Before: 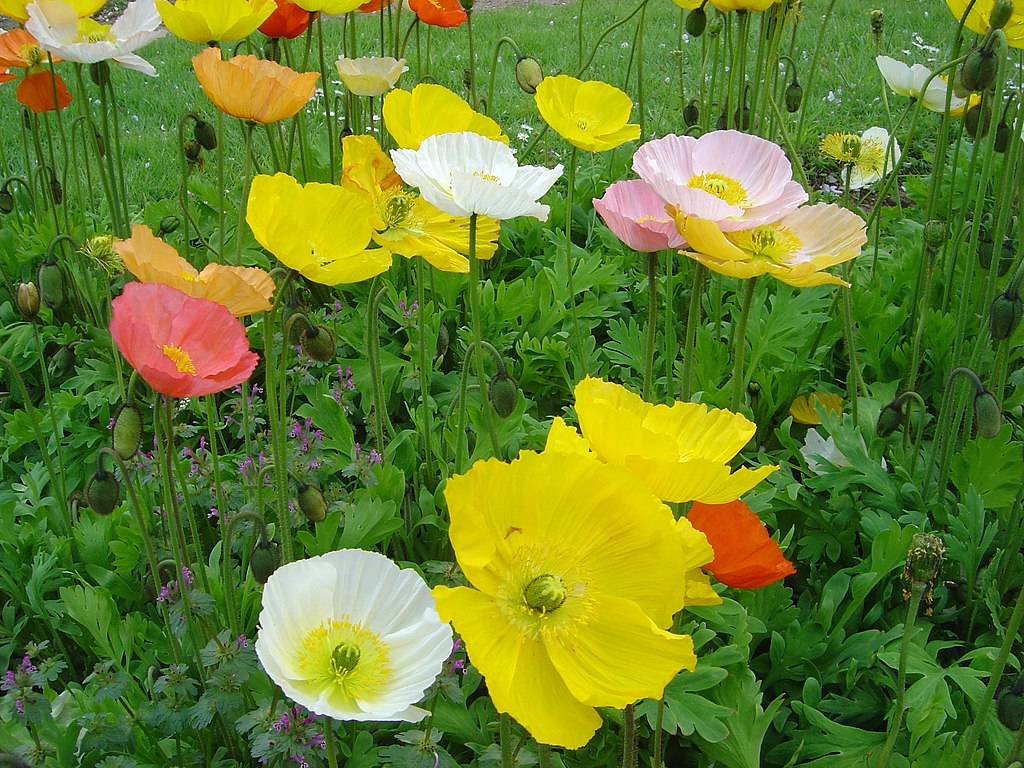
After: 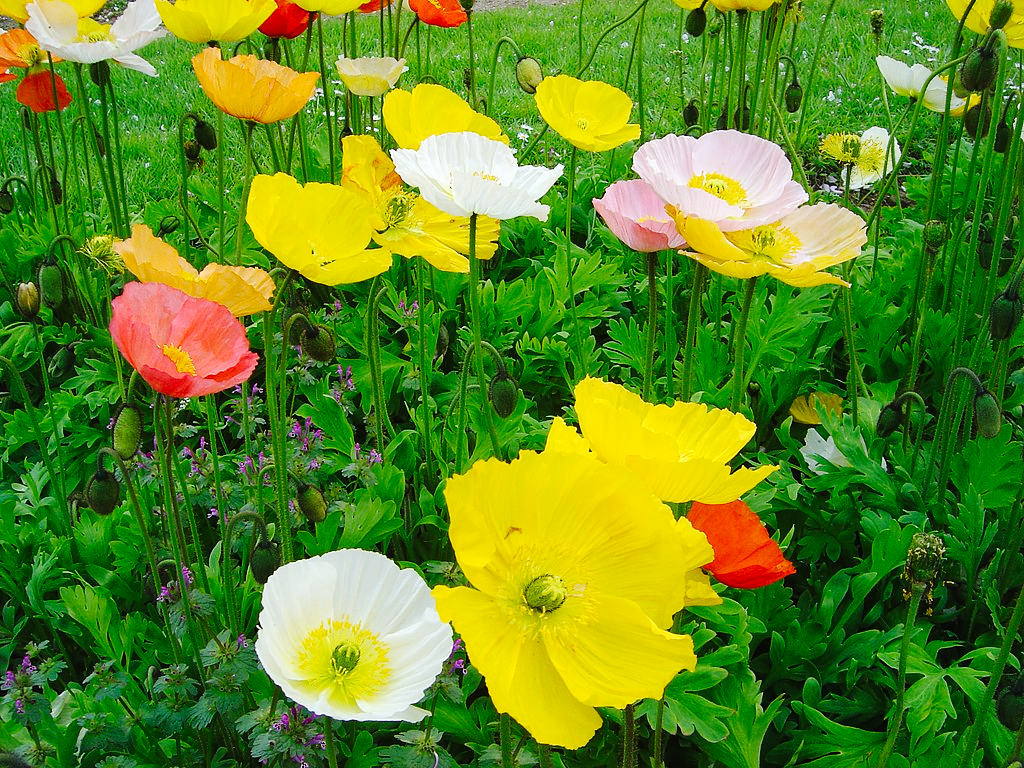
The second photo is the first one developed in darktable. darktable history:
tone curve: curves: ch0 [(0, 0) (0.003, 0.008) (0.011, 0.011) (0.025, 0.018) (0.044, 0.028) (0.069, 0.039) (0.1, 0.056) (0.136, 0.081) (0.177, 0.118) (0.224, 0.164) (0.277, 0.223) (0.335, 0.3) (0.399, 0.399) (0.468, 0.51) (0.543, 0.618) (0.623, 0.71) (0.709, 0.79) (0.801, 0.865) (0.898, 0.93) (1, 1)], preserve colors none
